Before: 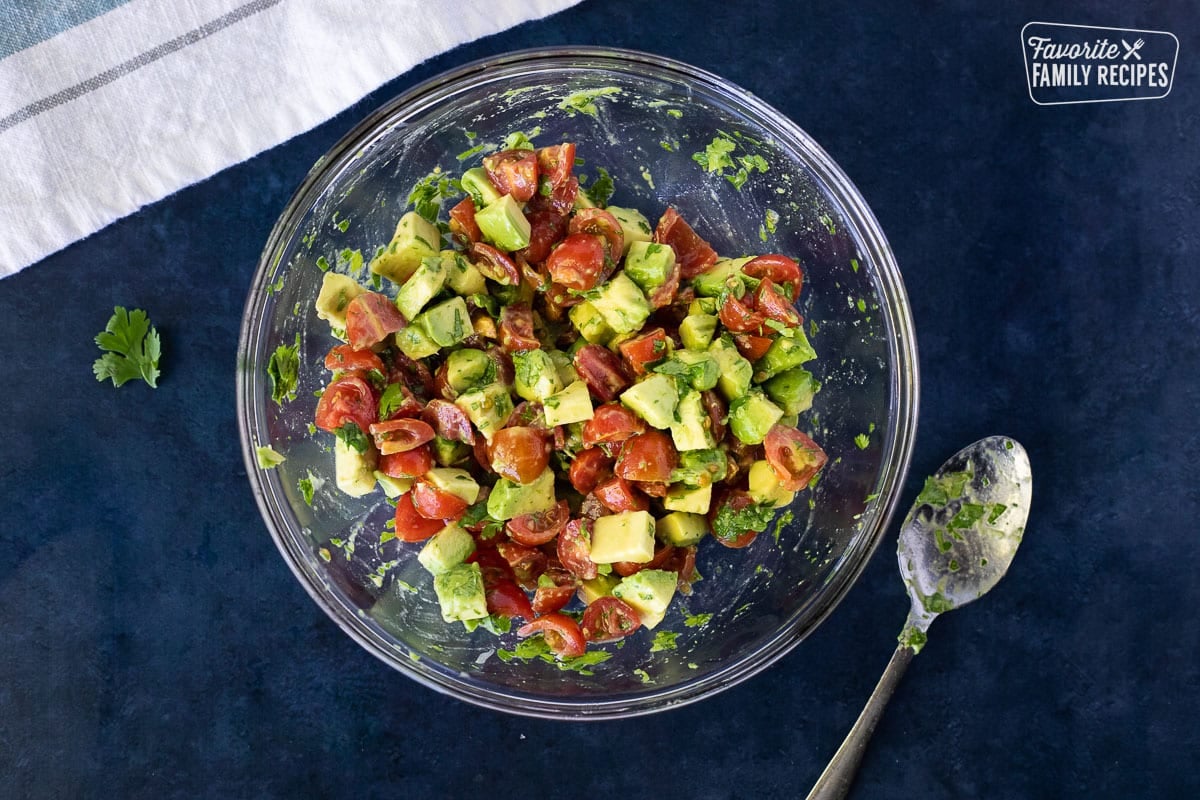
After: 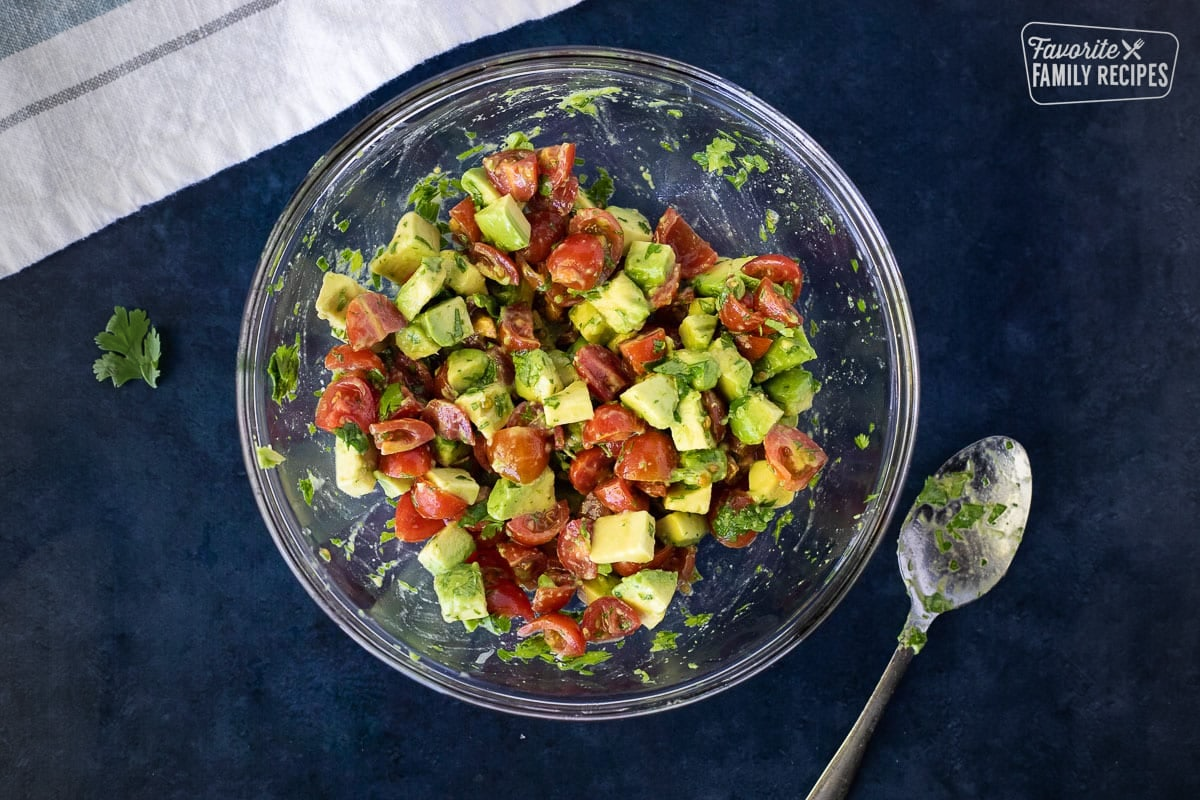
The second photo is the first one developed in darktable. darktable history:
vignetting: fall-off start 96.3%, fall-off radius 100.99%, width/height ratio 0.614
